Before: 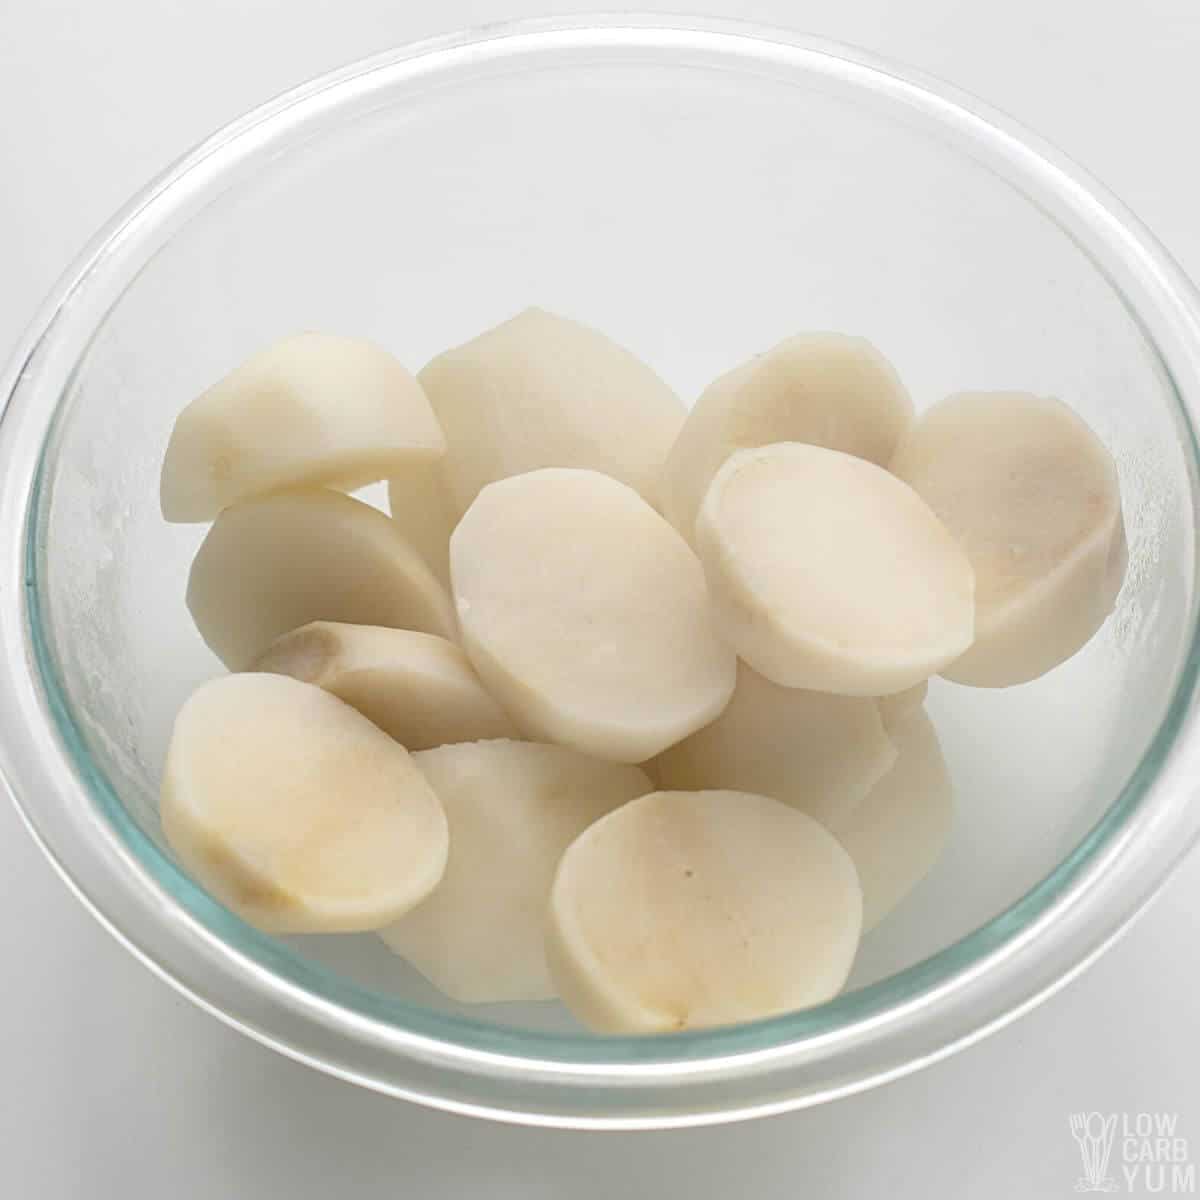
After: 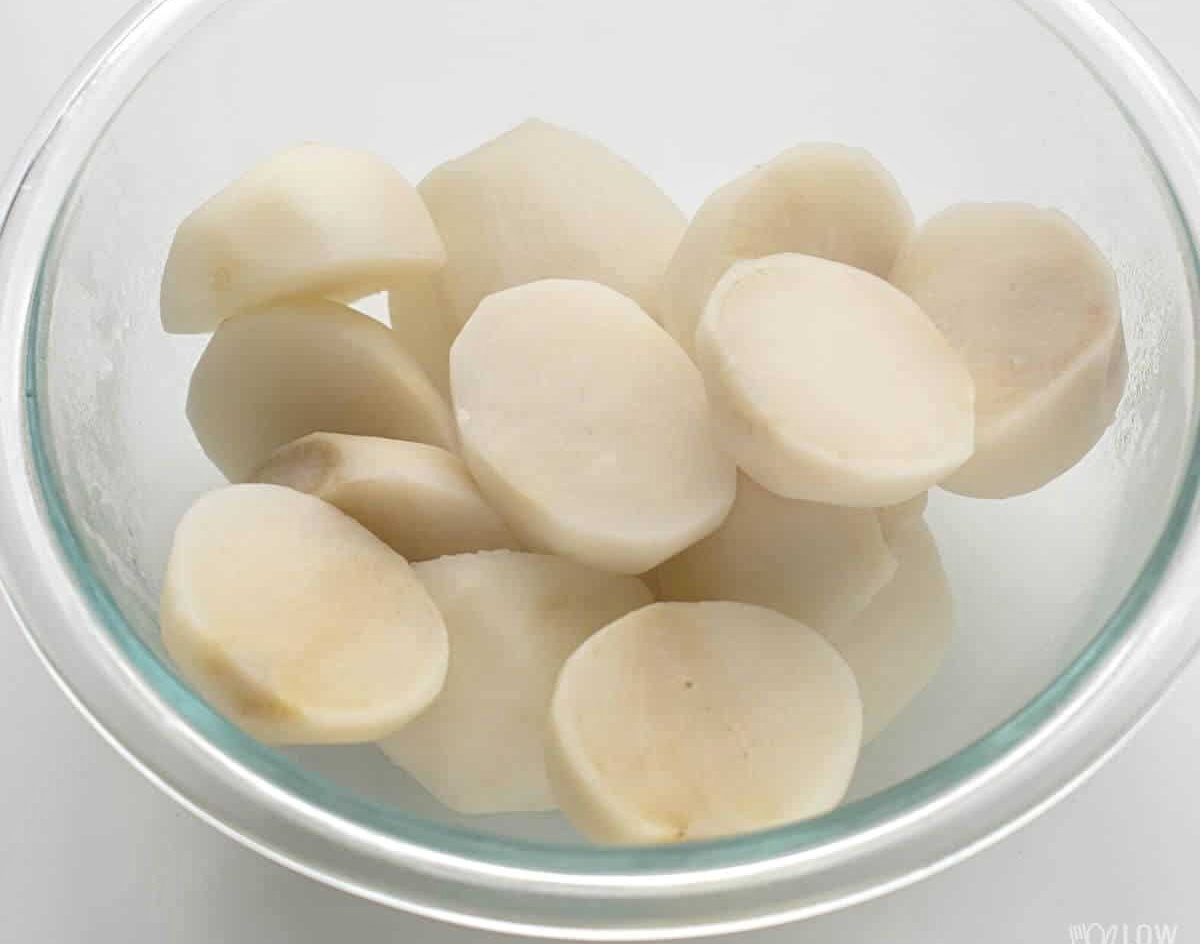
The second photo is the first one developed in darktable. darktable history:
local contrast: mode bilateral grid, contrast 10, coarseness 25, detail 110%, midtone range 0.2
tone equalizer: on, module defaults
crop and rotate: top 15.774%, bottom 5.506%
